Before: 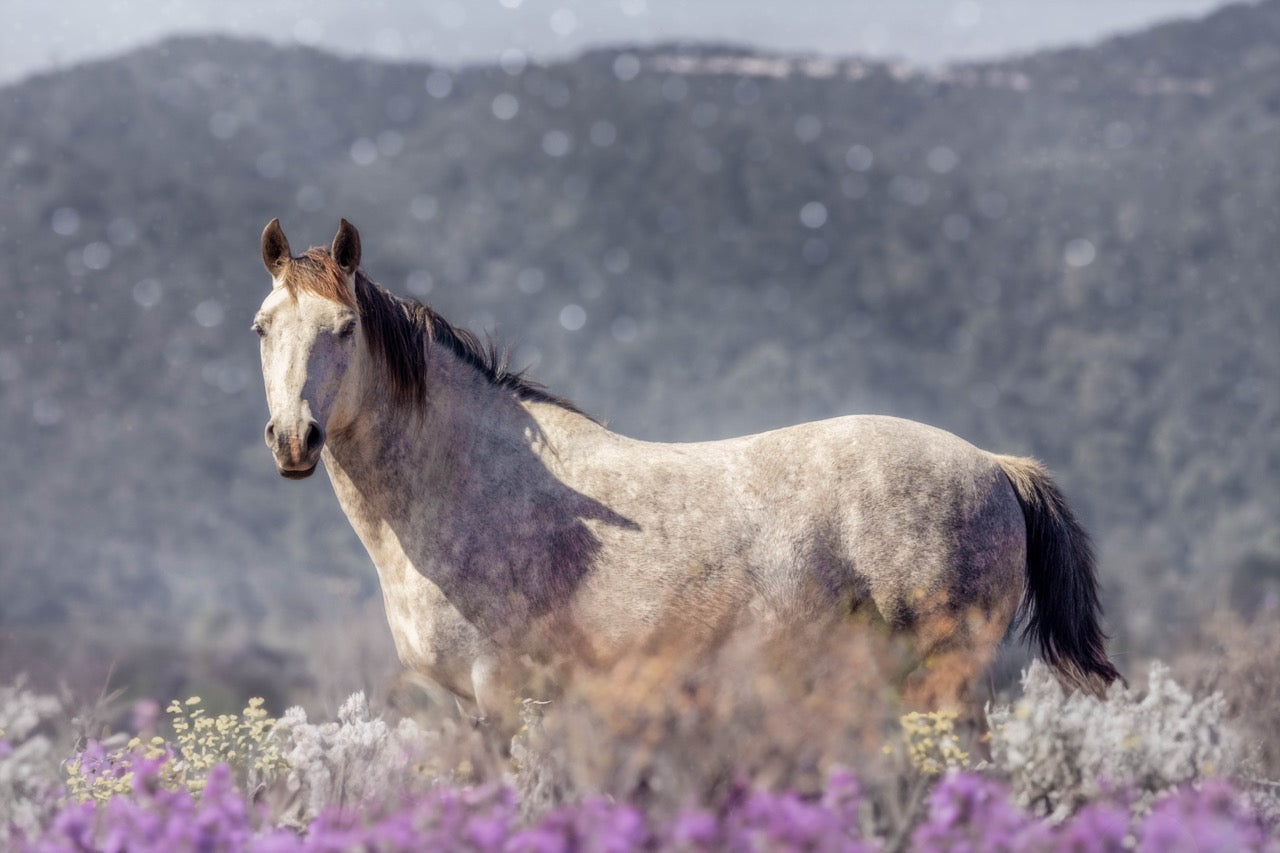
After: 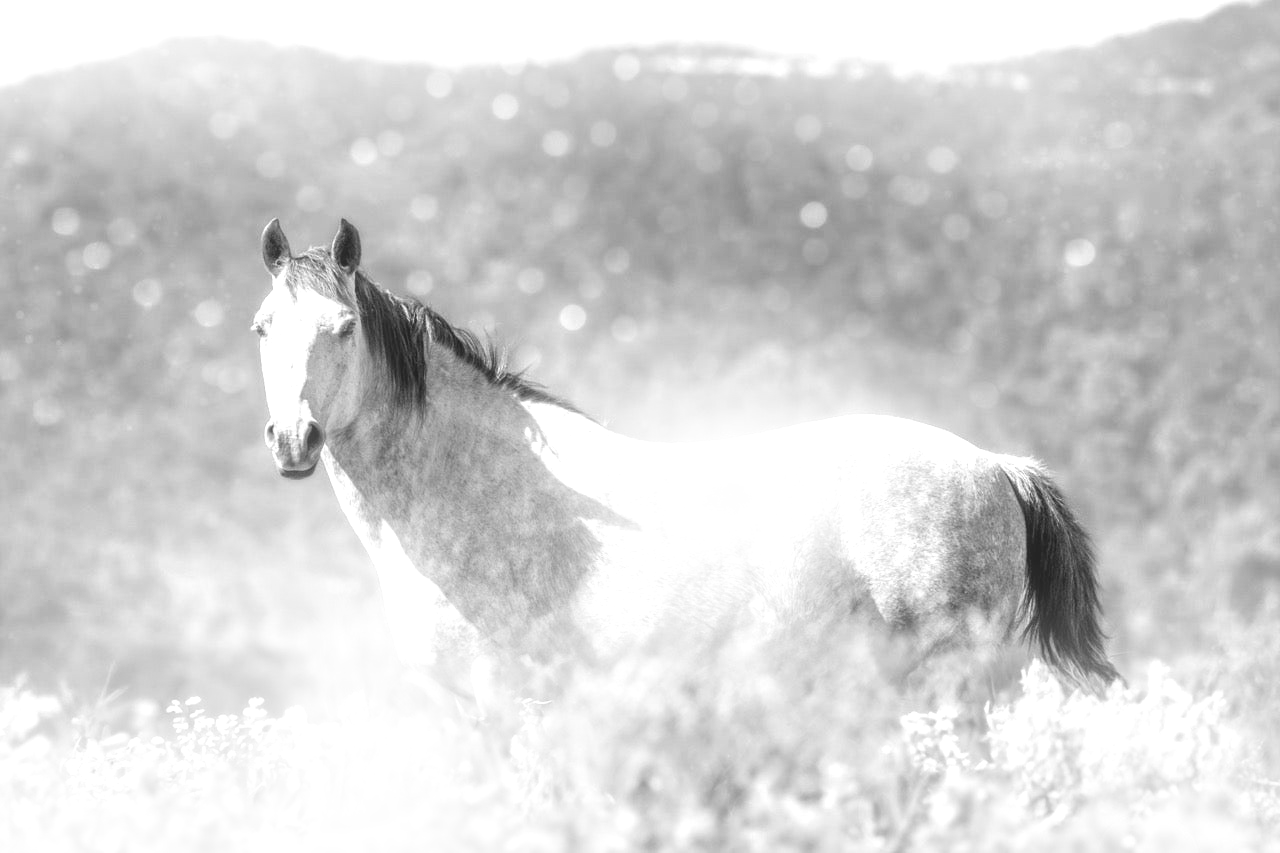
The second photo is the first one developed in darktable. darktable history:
exposure: black level correction 0, exposure 1.45 EV, compensate exposure bias true, compensate highlight preservation false
bloom: size 16%, threshold 98%, strength 20%
color calibration: output gray [0.21, 0.42, 0.37, 0], gray › normalize channels true, illuminant same as pipeline (D50), adaptation XYZ, x 0.346, y 0.359, gamut compression 0
